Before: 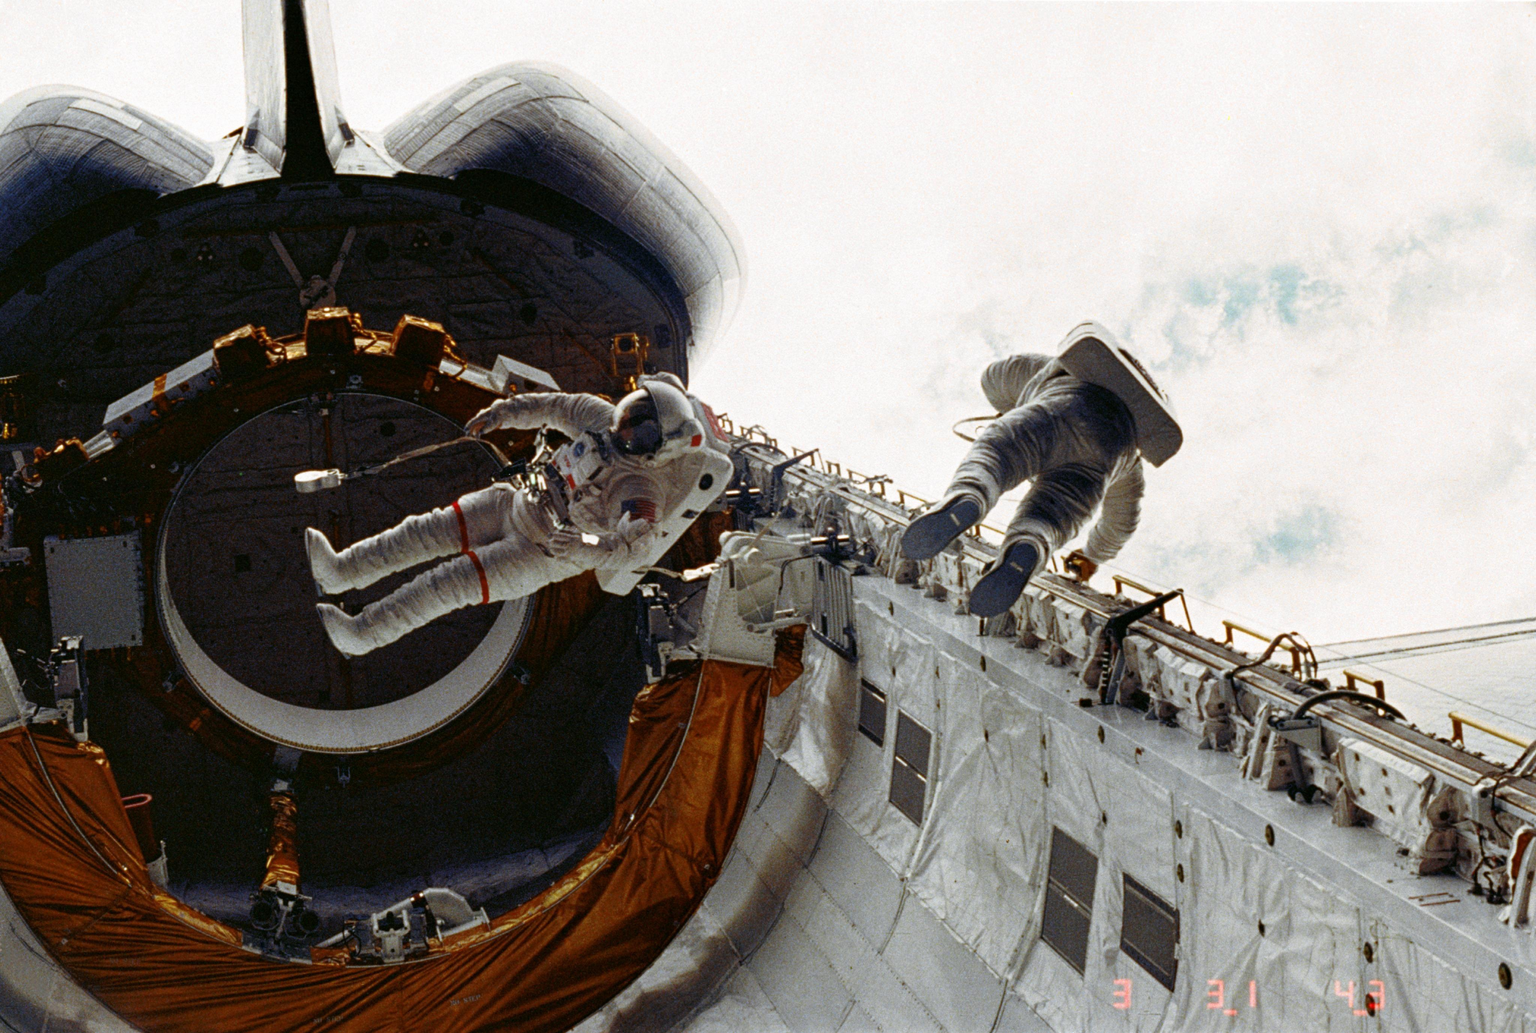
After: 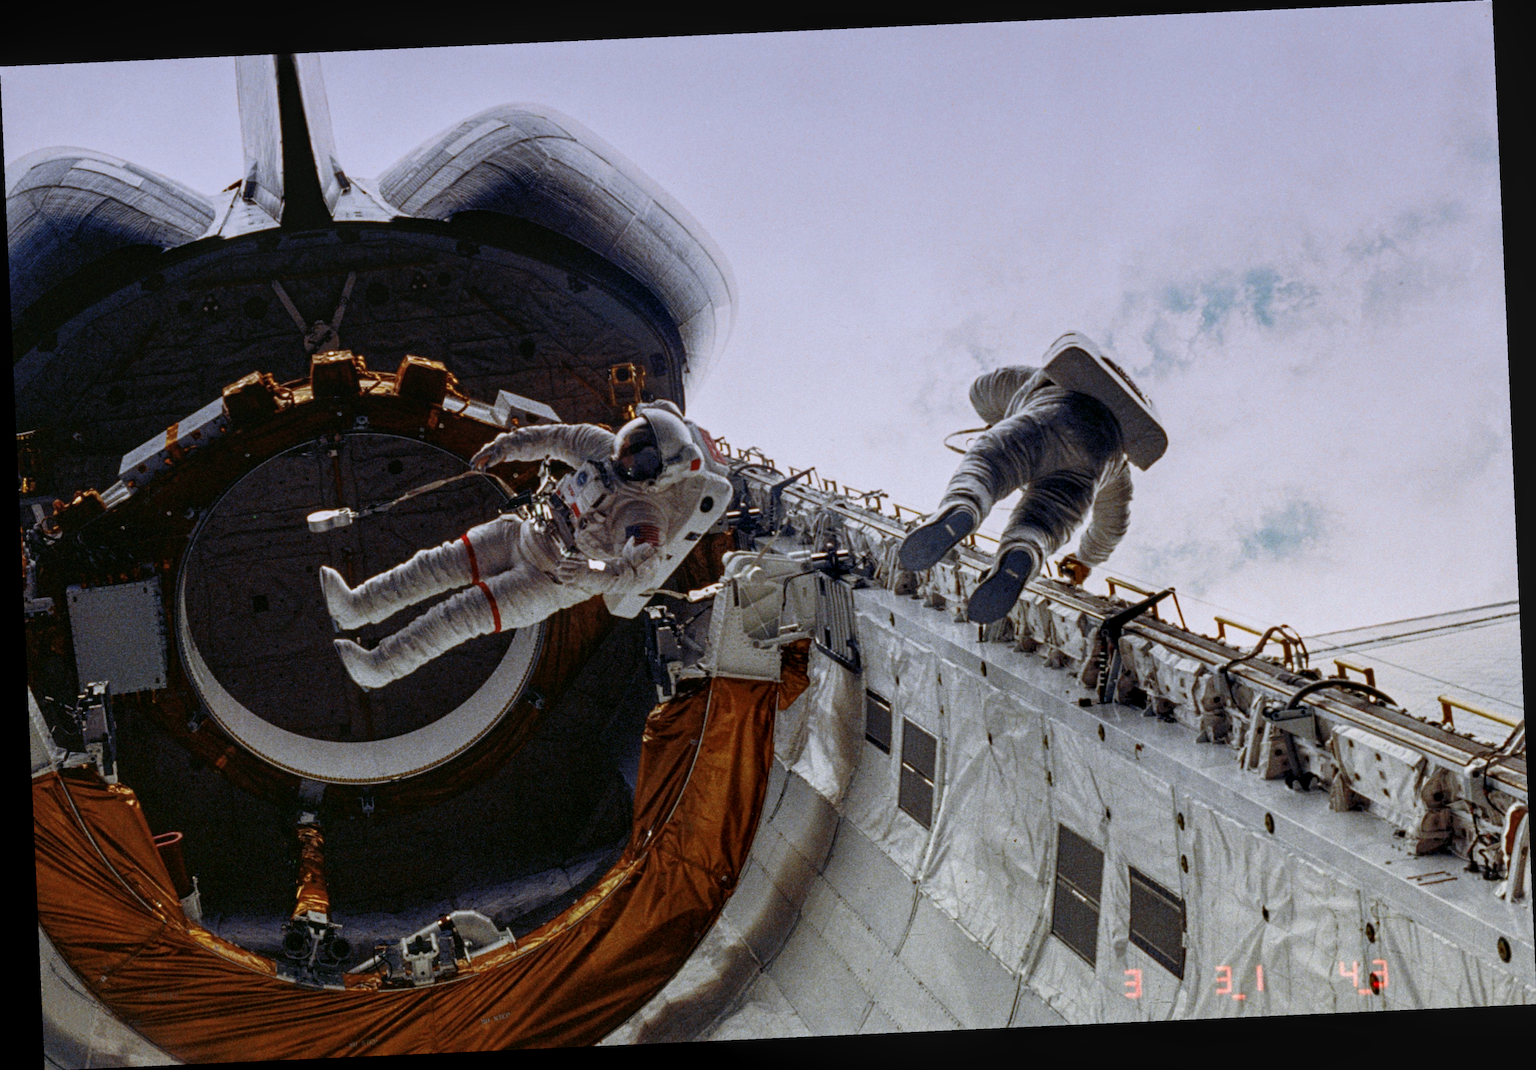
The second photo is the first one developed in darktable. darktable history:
local contrast: on, module defaults
rotate and perspective: rotation -2.56°, automatic cropping off
graduated density: hue 238.83°, saturation 50%
